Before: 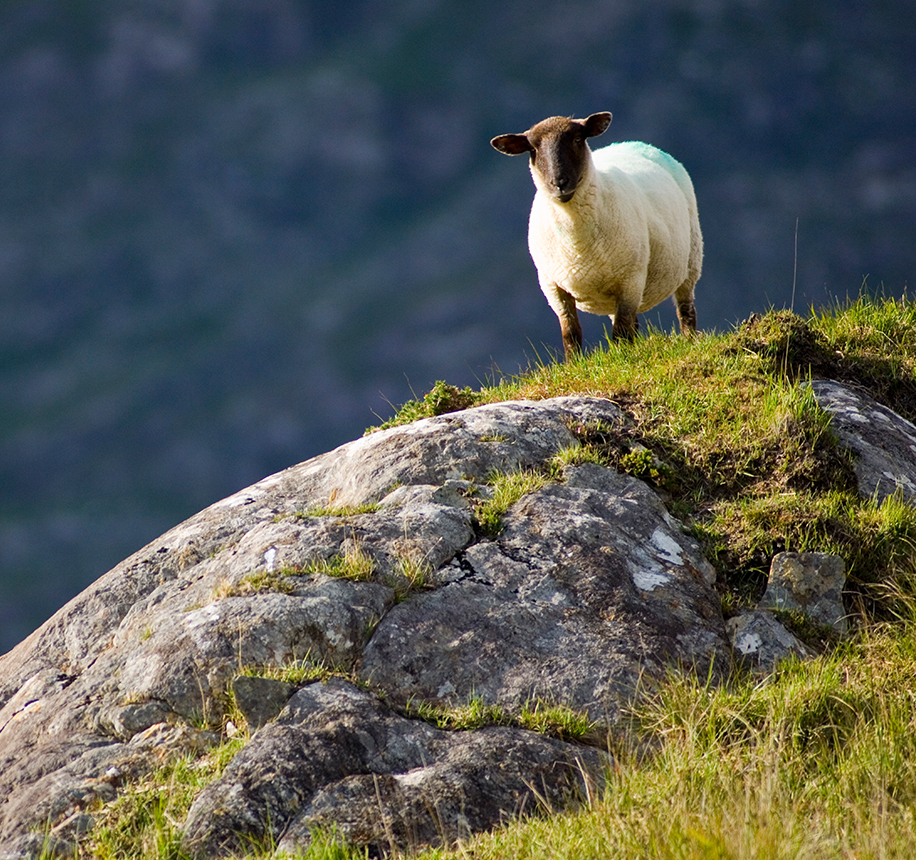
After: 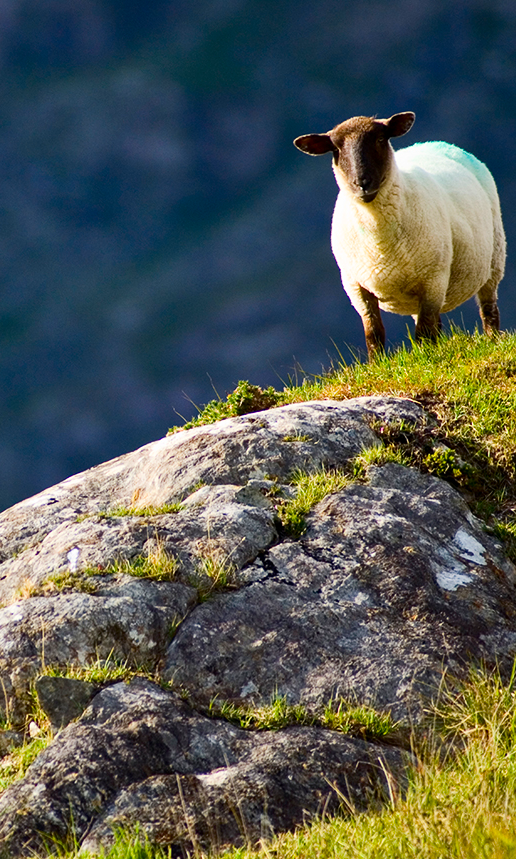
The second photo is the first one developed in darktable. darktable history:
contrast brightness saturation: contrast 0.181, saturation 0.295
crop: left 21.609%, right 21.997%, bottom 0.004%
